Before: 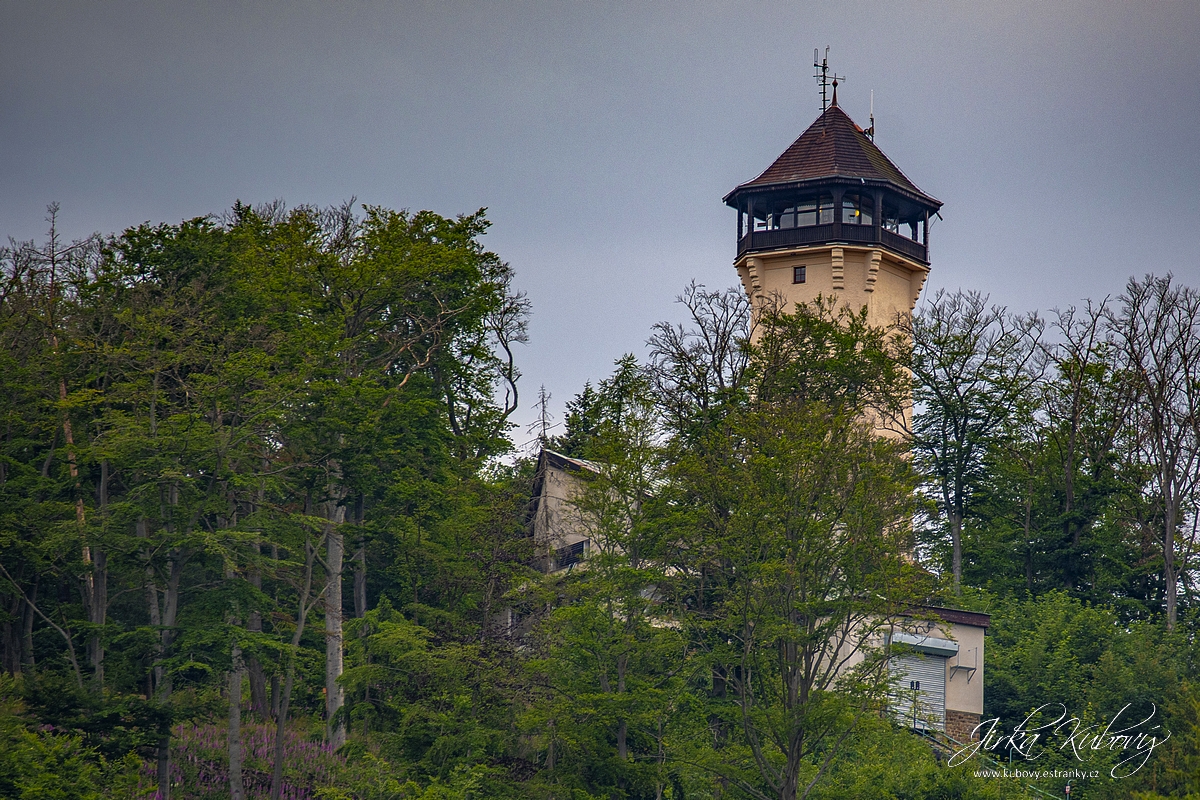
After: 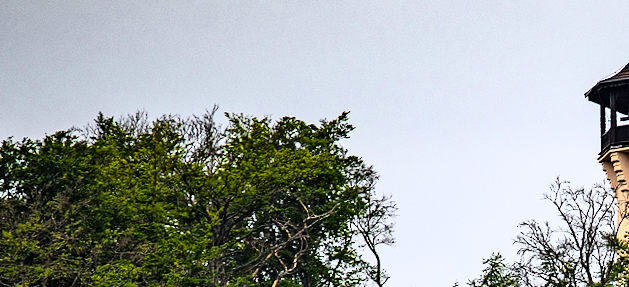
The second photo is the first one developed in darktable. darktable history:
crop: left 10.121%, top 10.631%, right 36.218%, bottom 51.526%
rgb curve: curves: ch0 [(0, 0) (0.21, 0.15) (0.24, 0.21) (0.5, 0.75) (0.75, 0.96) (0.89, 0.99) (1, 1)]; ch1 [(0, 0.02) (0.21, 0.13) (0.25, 0.2) (0.5, 0.67) (0.75, 0.9) (0.89, 0.97) (1, 1)]; ch2 [(0, 0.02) (0.21, 0.13) (0.25, 0.2) (0.5, 0.67) (0.75, 0.9) (0.89, 0.97) (1, 1)], compensate middle gray true
color zones: curves: ch1 [(0.25, 0.61) (0.75, 0.248)]
rotate and perspective: rotation -2°, crop left 0.022, crop right 0.978, crop top 0.049, crop bottom 0.951
